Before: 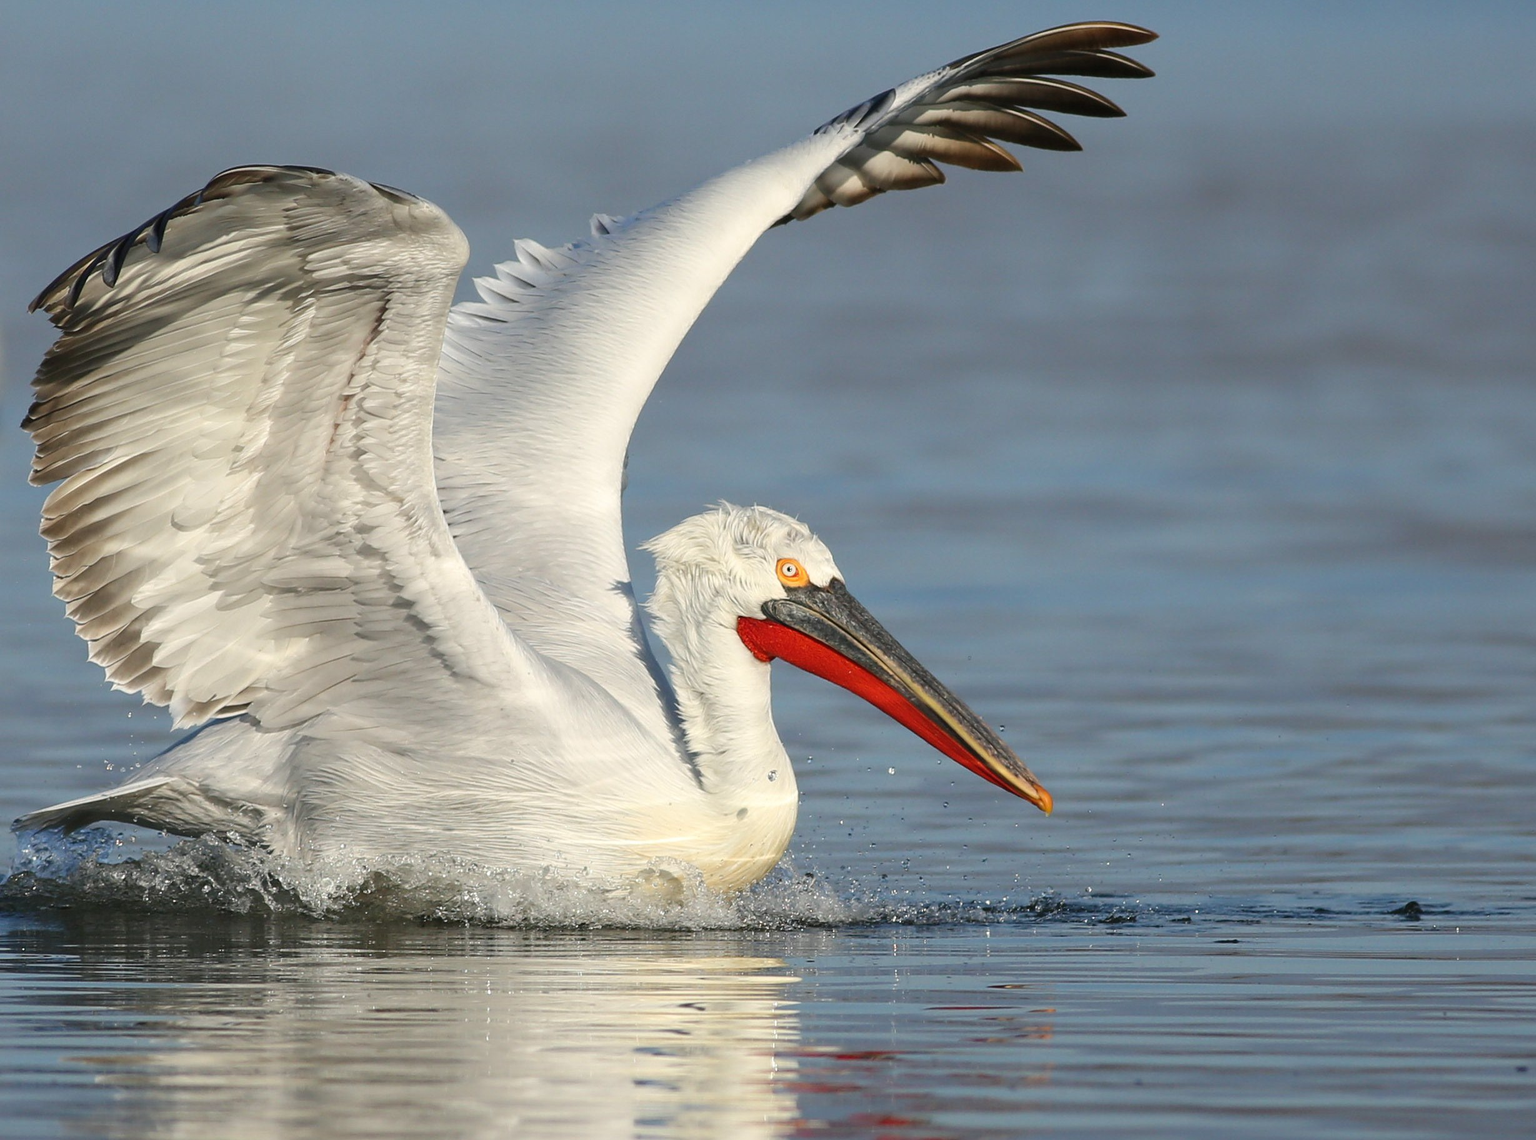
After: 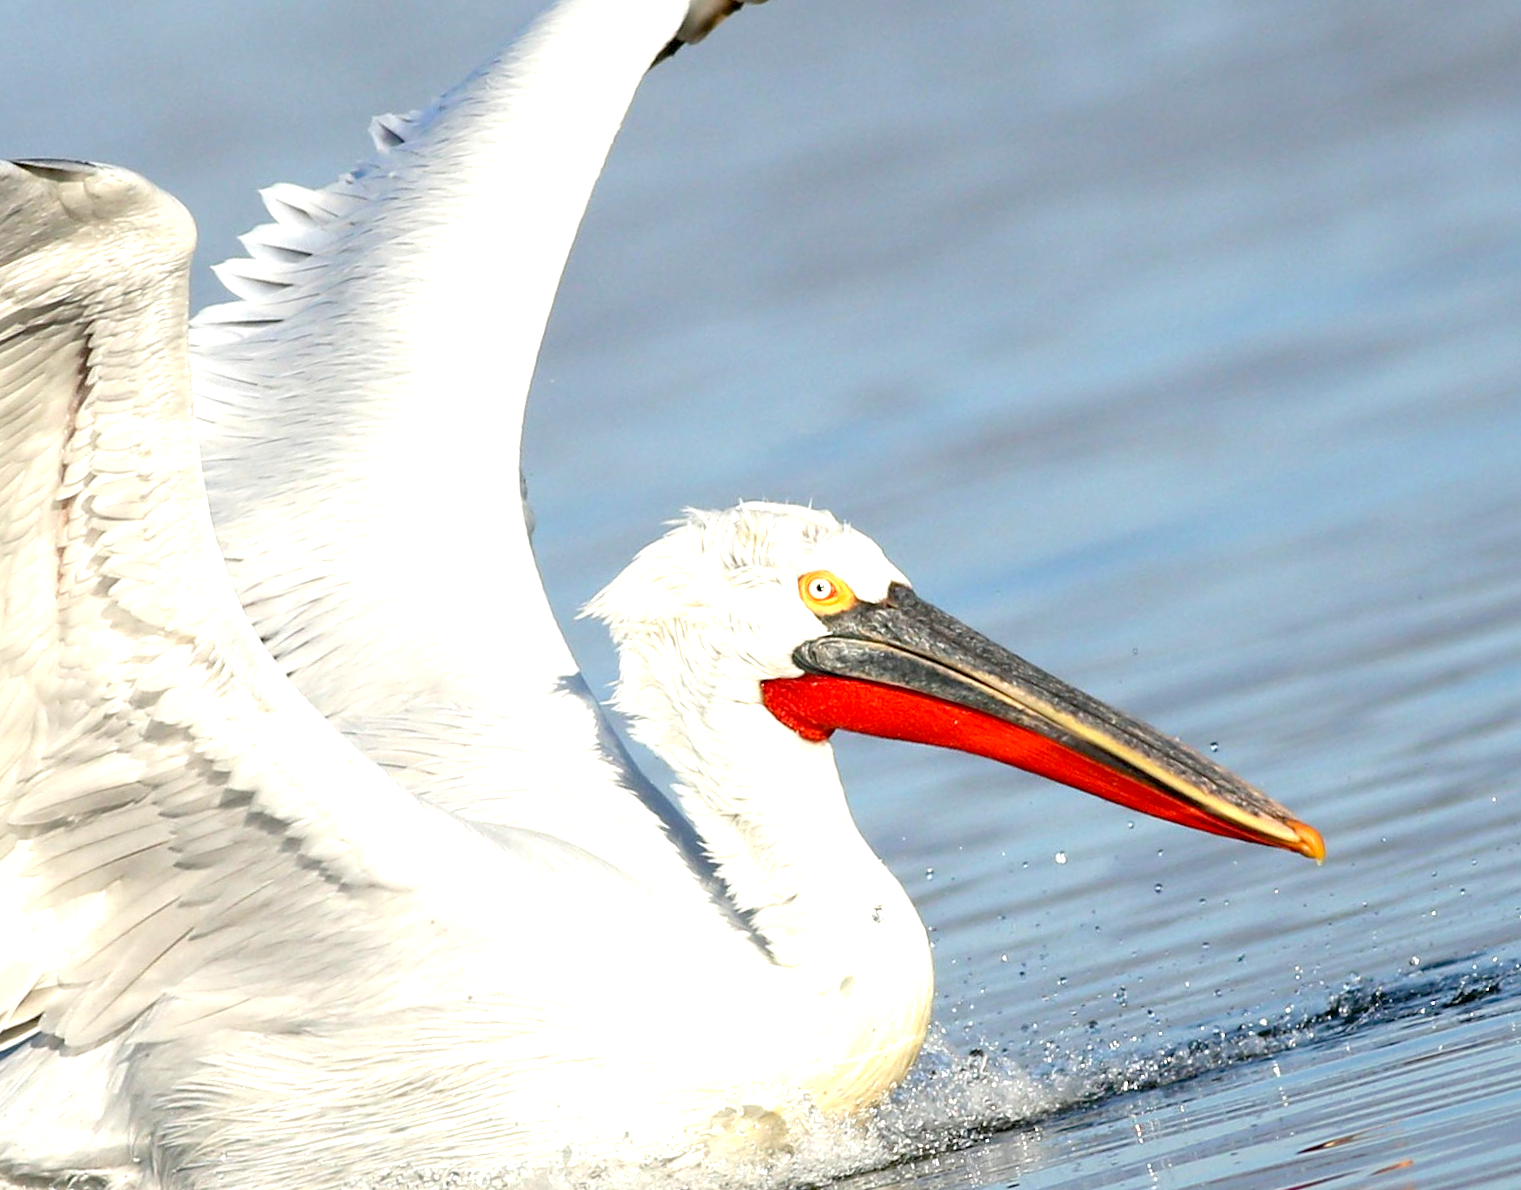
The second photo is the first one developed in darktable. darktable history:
rotate and perspective: rotation -14.8°, crop left 0.1, crop right 0.903, crop top 0.25, crop bottom 0.748
crop: left 15.419%, right 17.914%
exposure: black level correction 0.01, exposure 1 EV, compensate highlight preservation false
